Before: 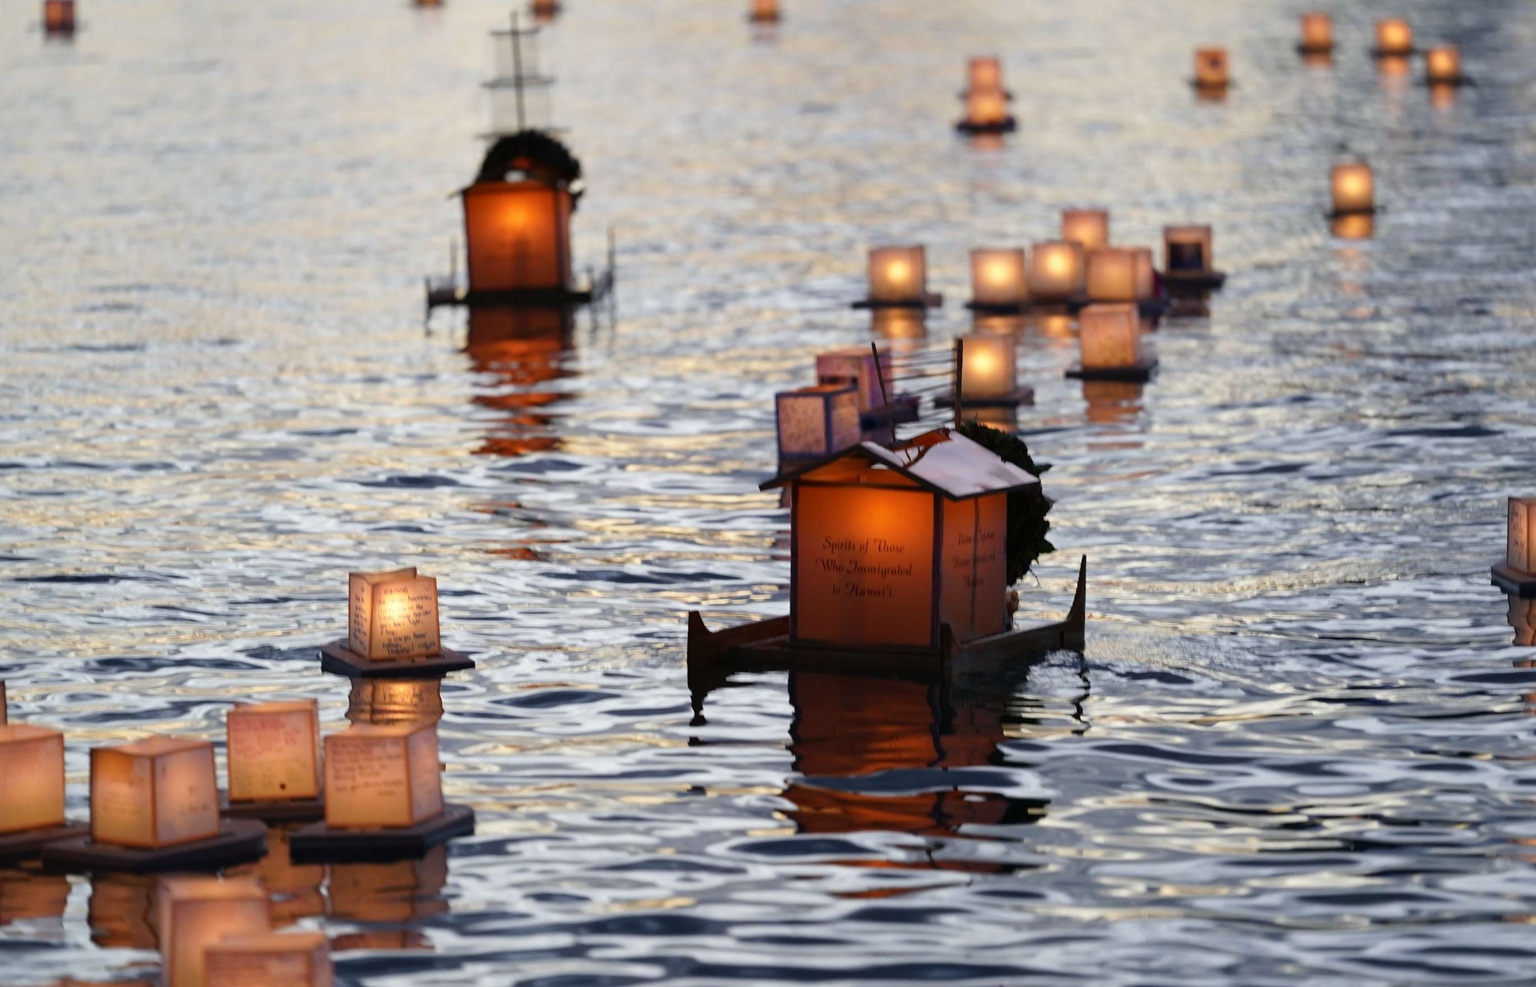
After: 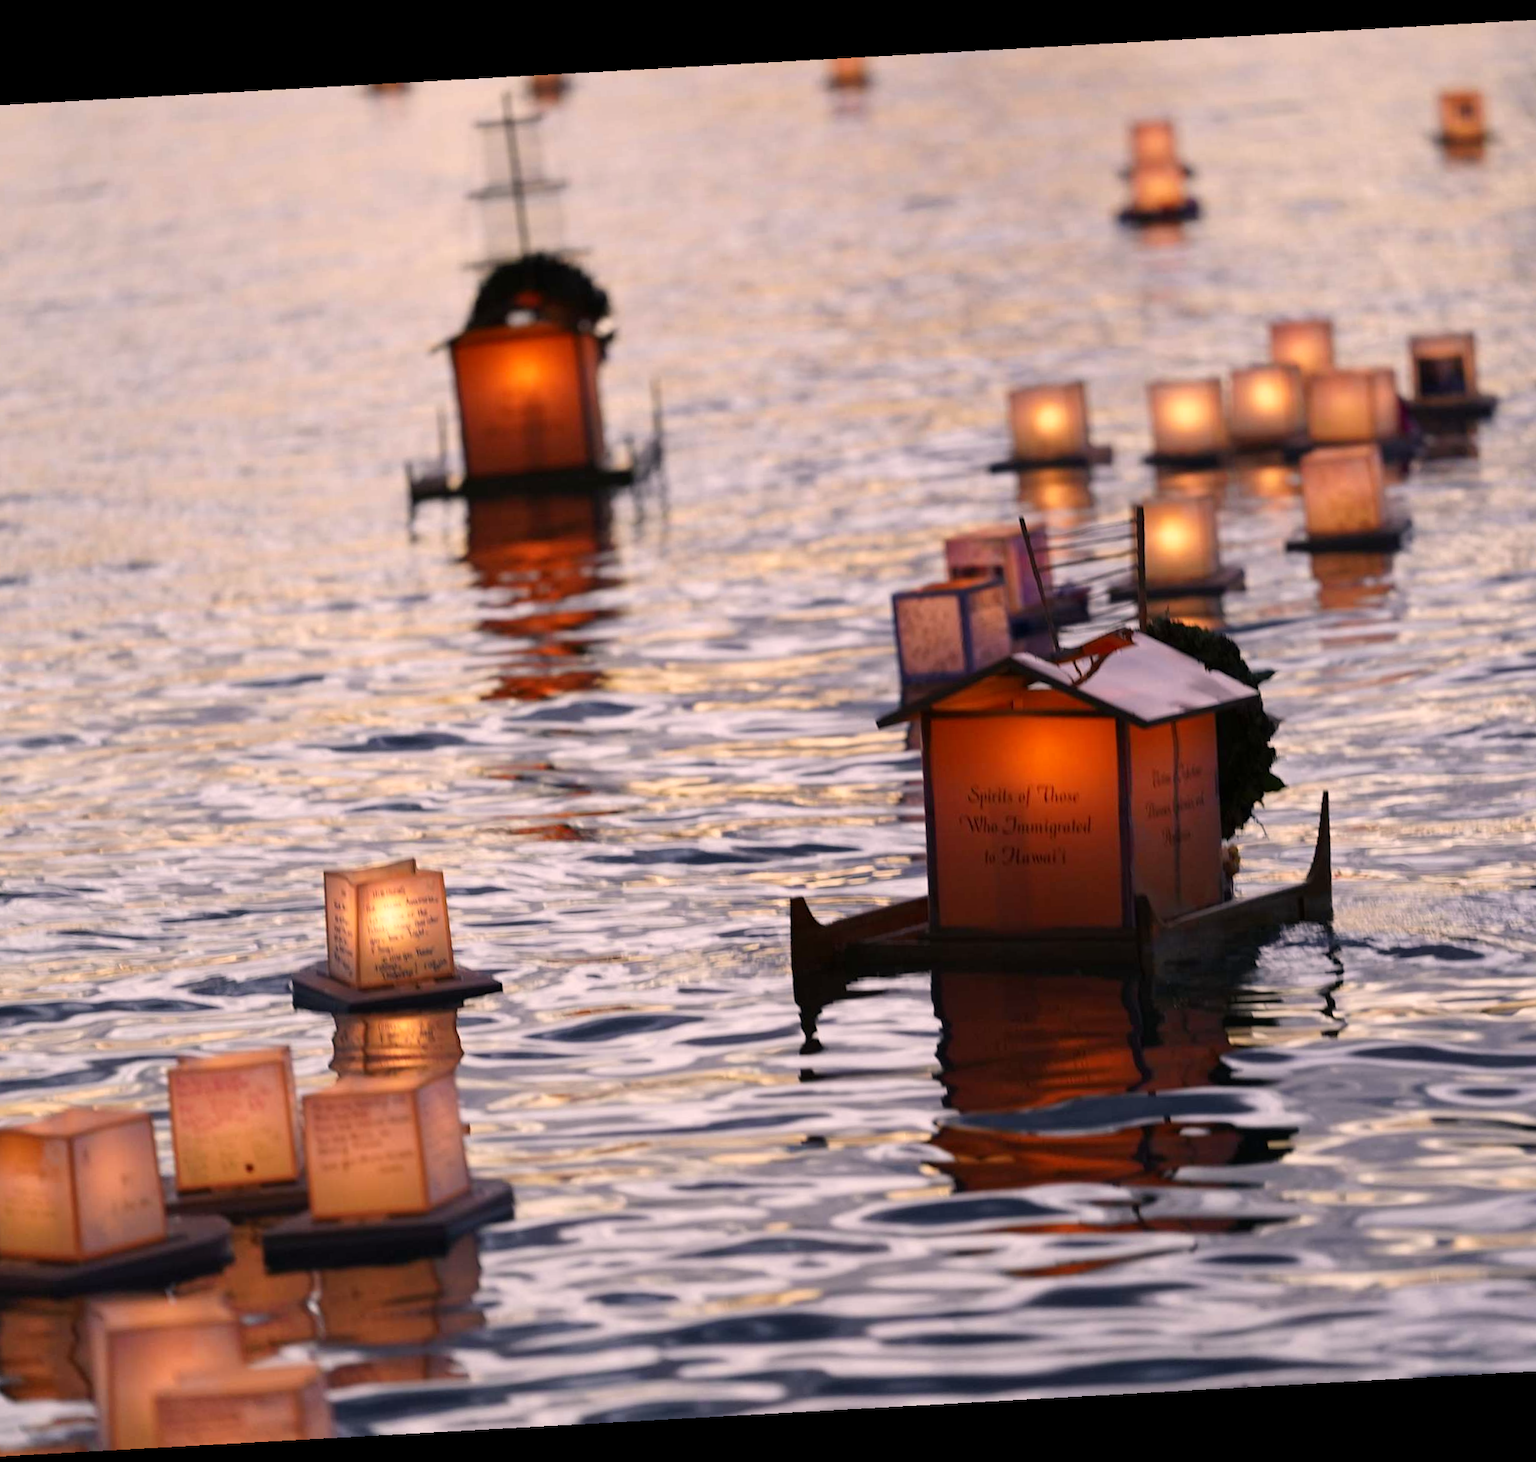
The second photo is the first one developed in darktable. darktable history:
rotate and perspective: rotation -3.18°, automatic cropping off
white balance: emerald 1
crop and rotate: left 9.061%, right 20.142%
color correction: highlights a* 12.23, highlights b* 5.41
